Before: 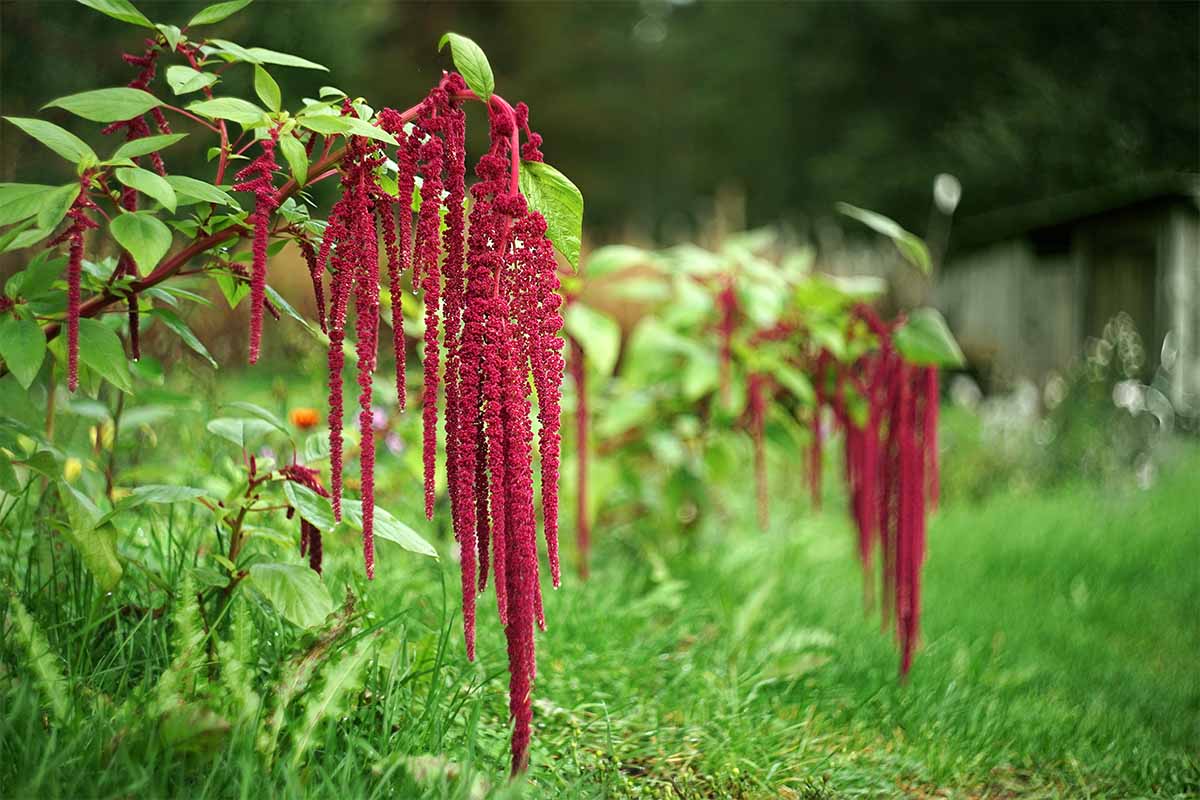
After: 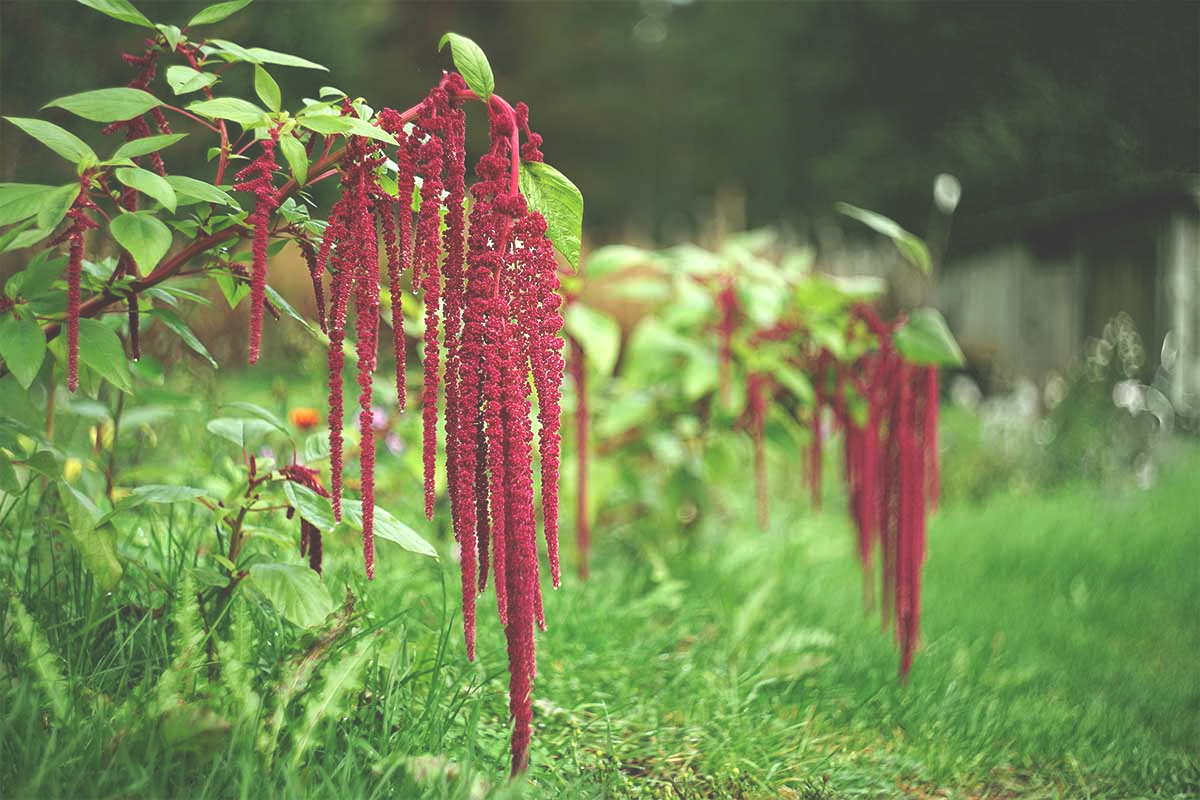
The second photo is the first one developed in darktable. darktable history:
exposure: black level correction -0.039, exposure 0.064 EV, compensate highlight preservation false
